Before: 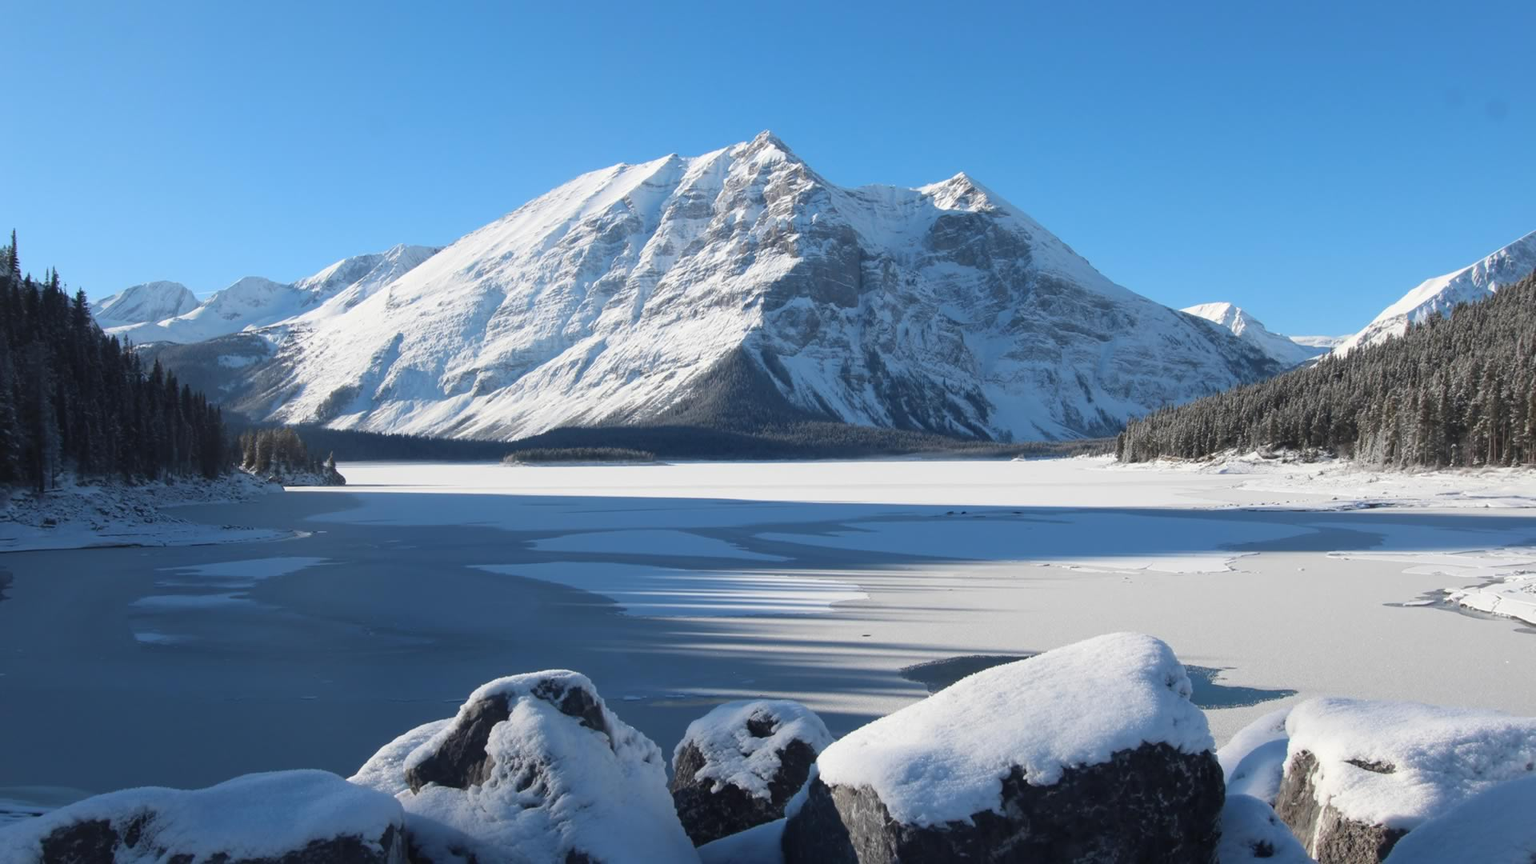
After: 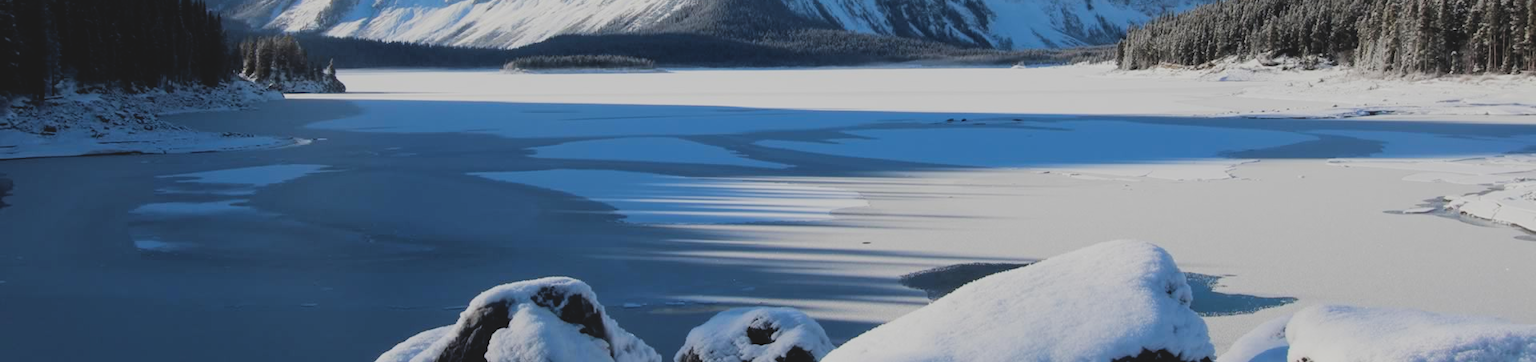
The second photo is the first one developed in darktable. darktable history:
contrast brightness saturation: contrast -0.19, saturation 0.19
crop: top 45.551%, bottom 12.262%
filmic rgb: black relative exposure -5 EV, hardness 2.88, contrast 1.3, highlights saturation mix -30%
white balance: emerald 1
